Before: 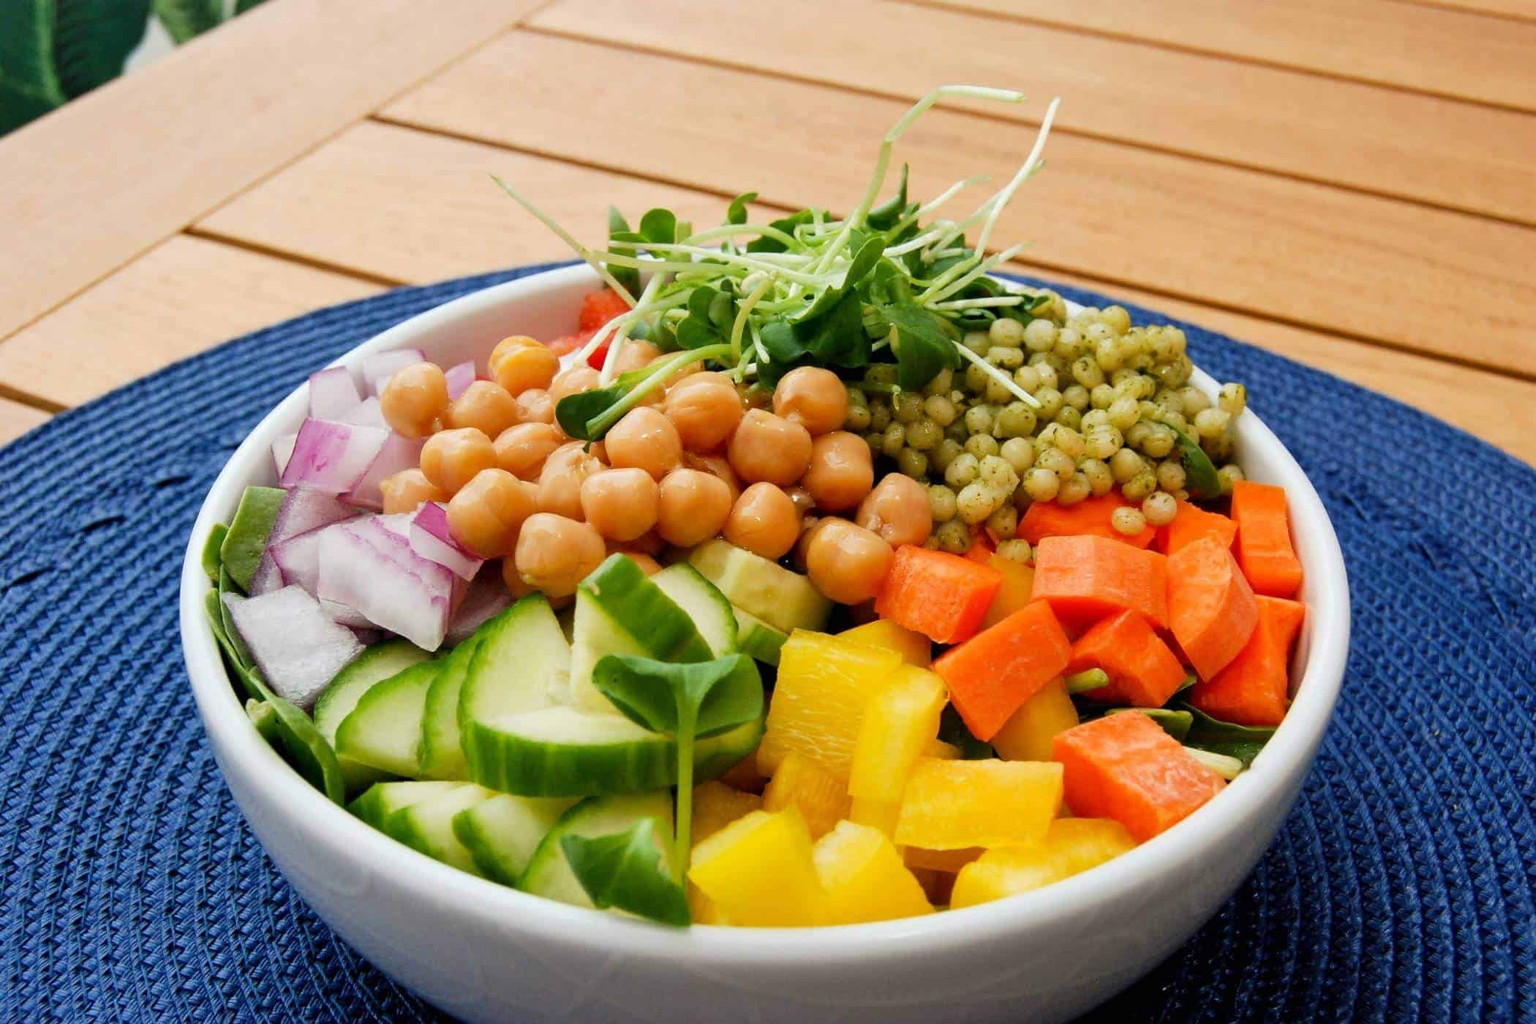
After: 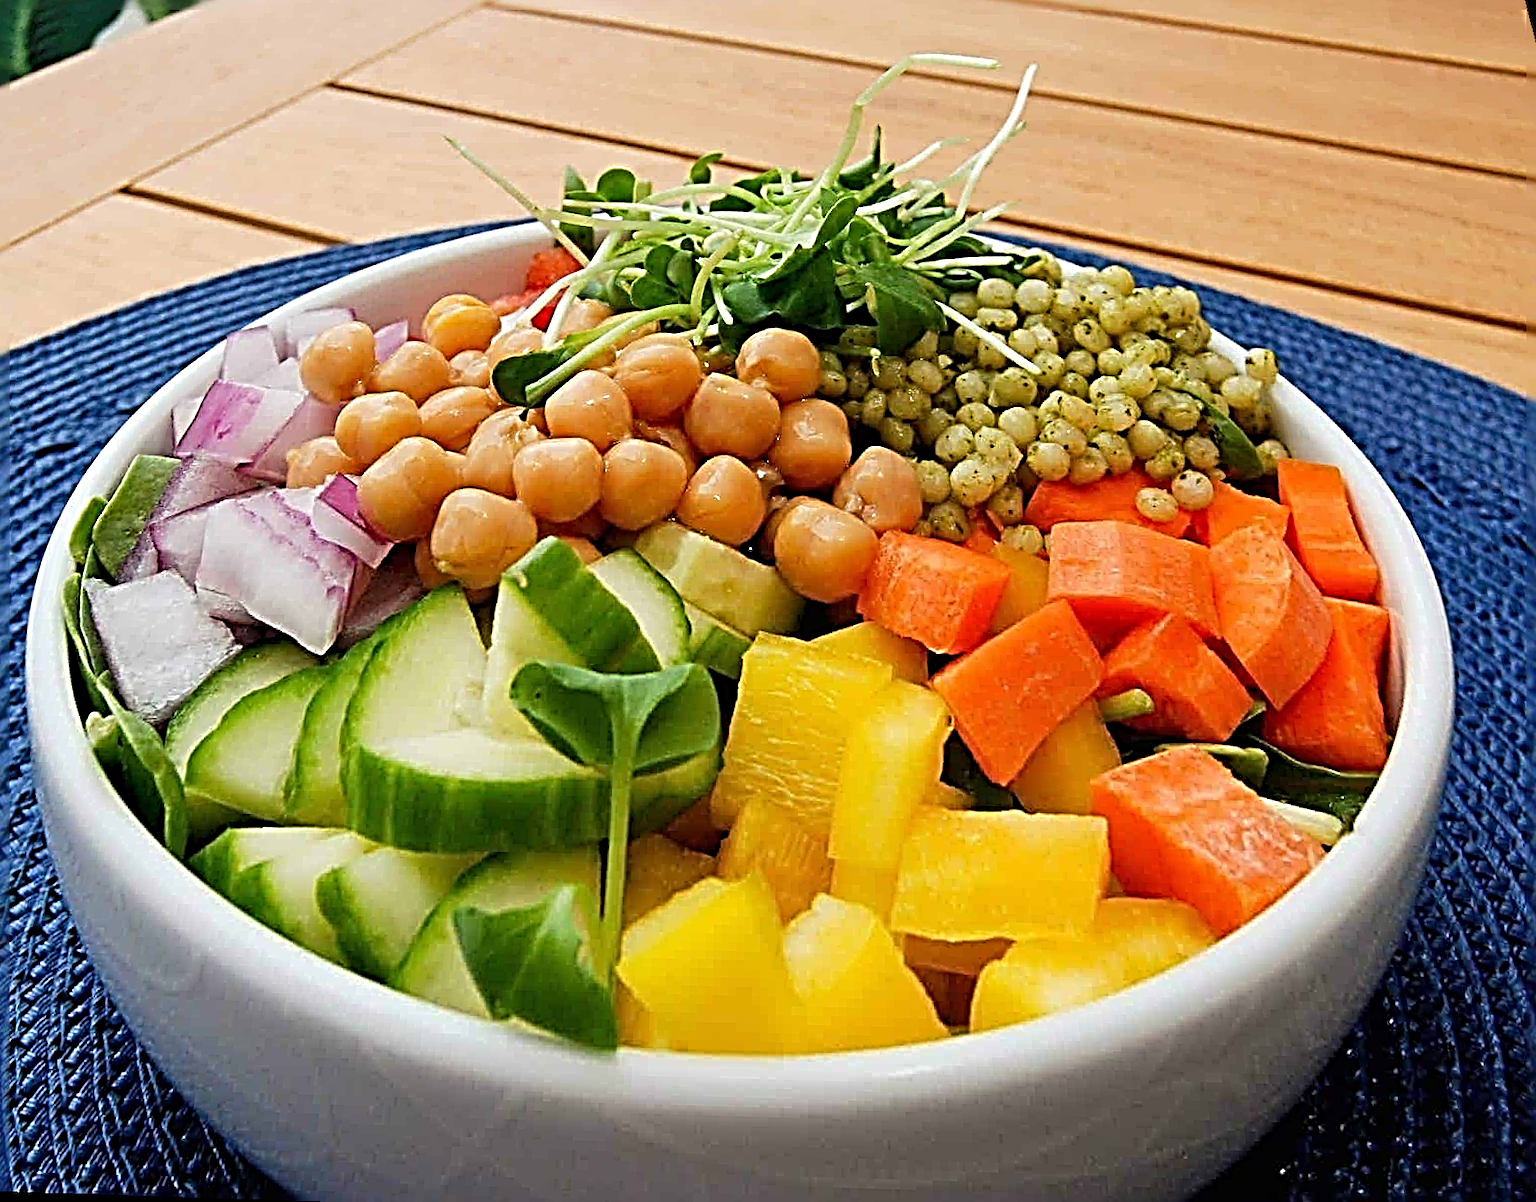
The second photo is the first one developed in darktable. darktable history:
sharpen: radius 4.001, amount 2
rotate and perspective: rotation 0.72°, lens shift (vertical) -0.352, lens shift (horizontal) -0.051, crop left 0.152, crop right 0.859, crop top 0.019, crop bottom 0.964
